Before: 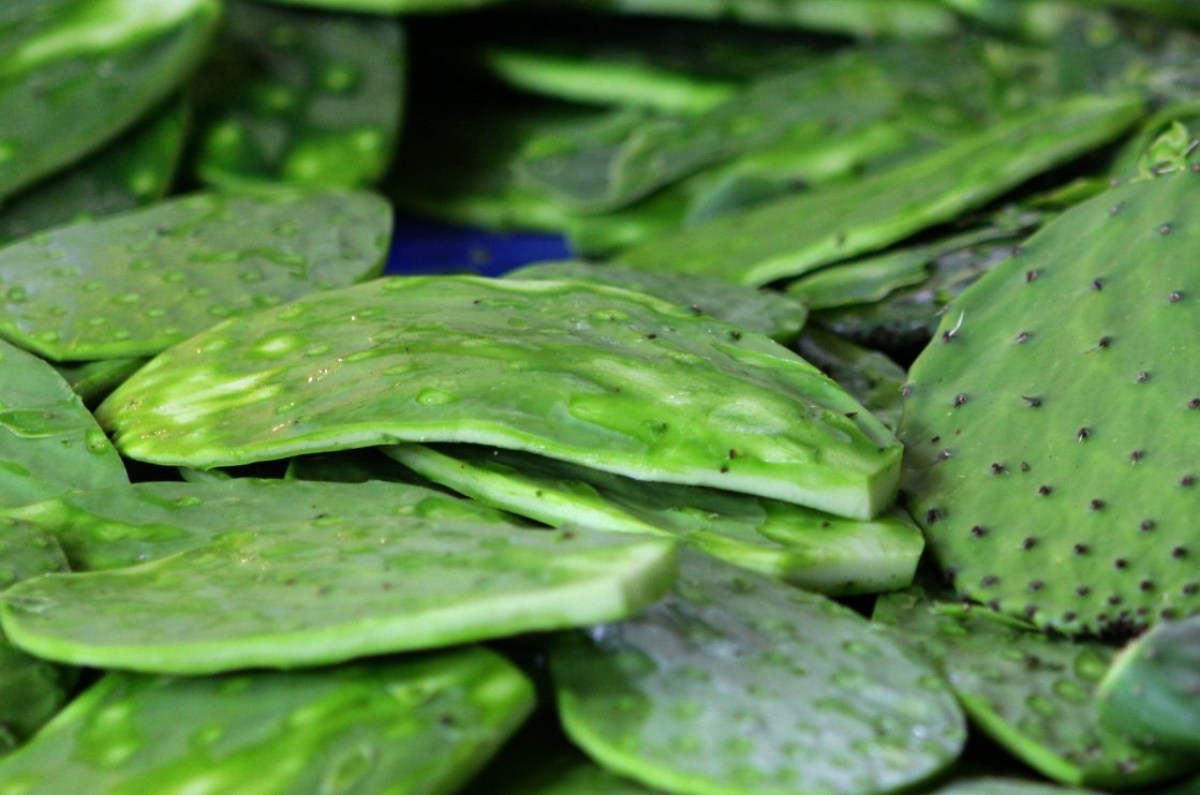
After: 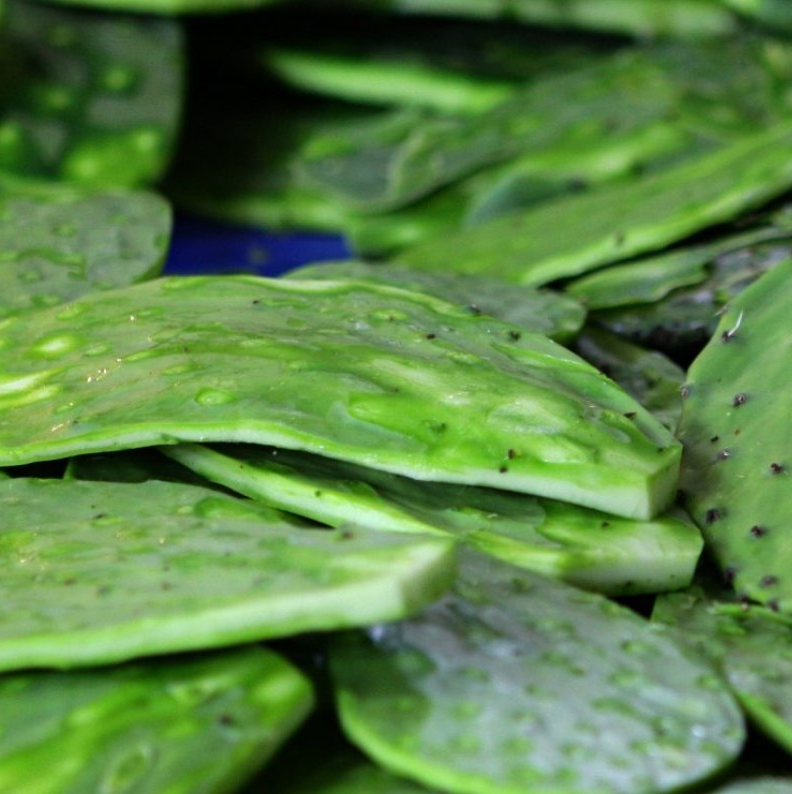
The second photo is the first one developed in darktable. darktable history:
crop and rotate: left 18.442%, right 15.508%
haze removal: strength 0.02, distance 0.25, compatibility mode true, adaptive false
